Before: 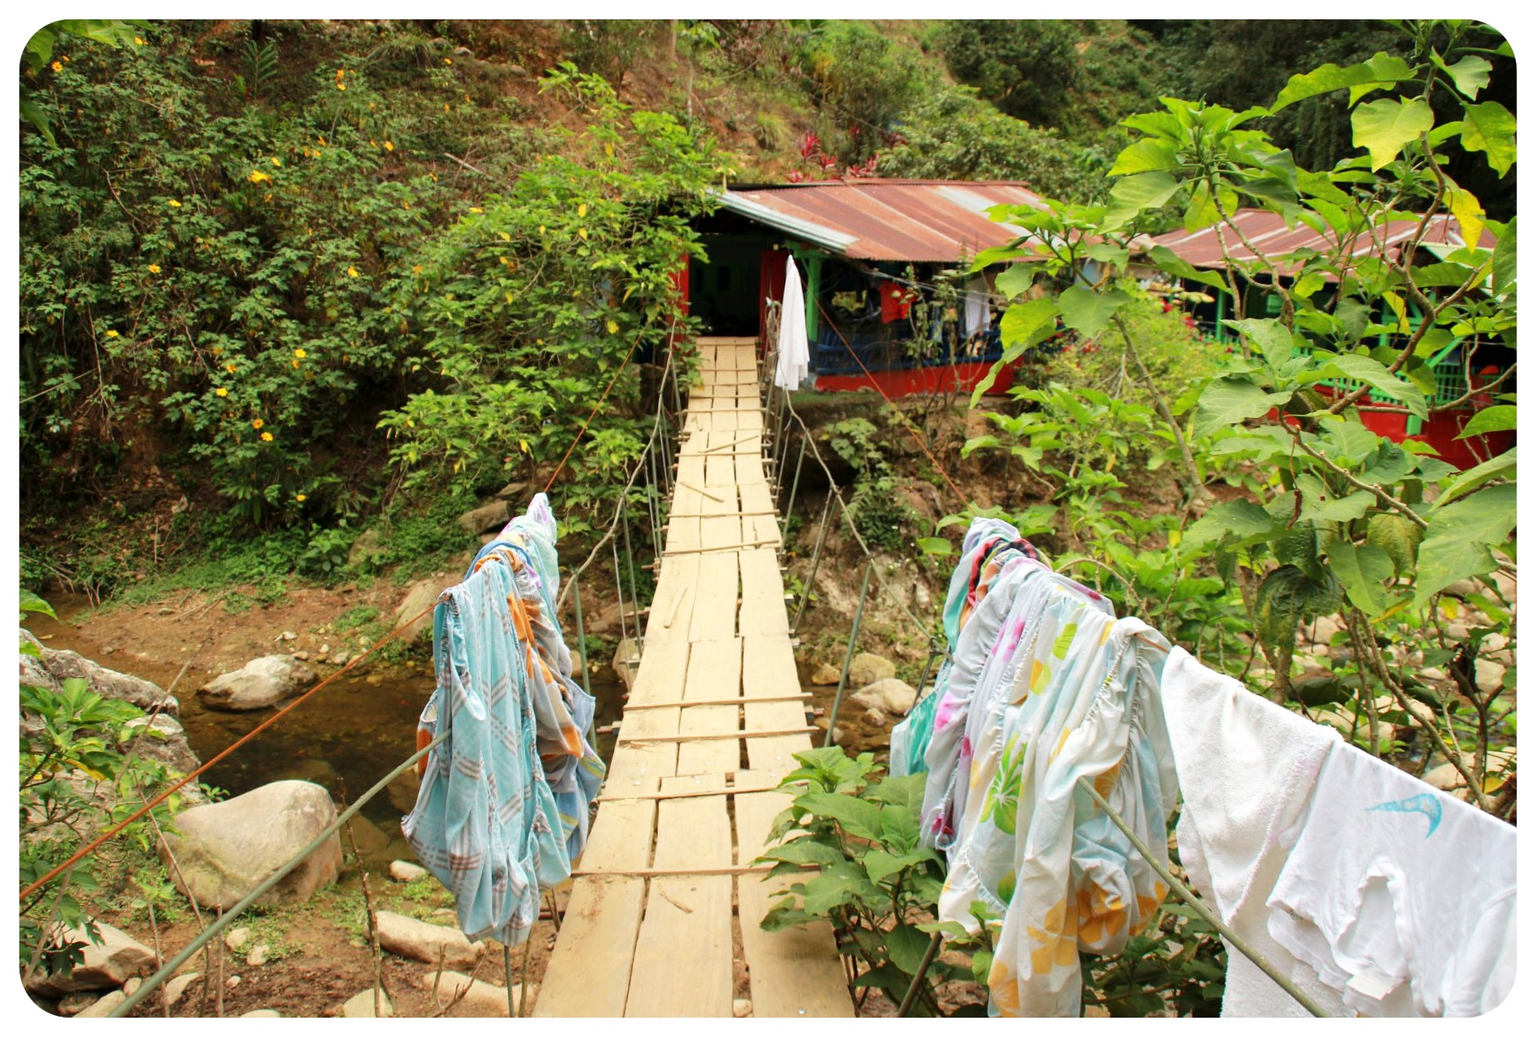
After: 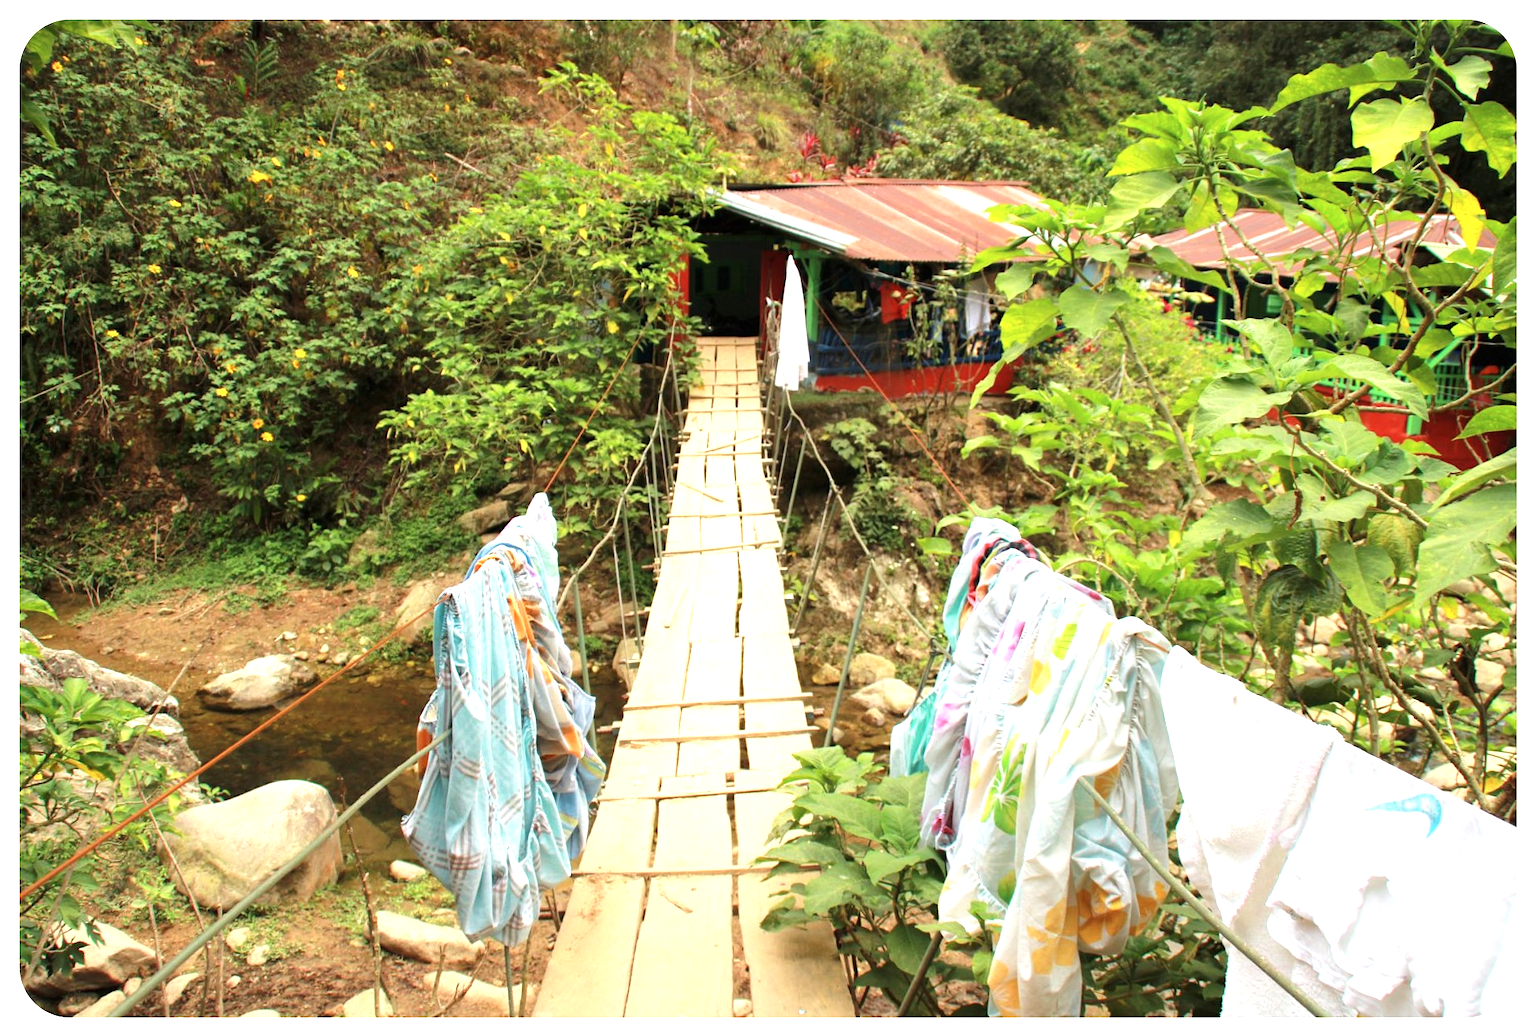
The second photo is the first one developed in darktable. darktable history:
contrast brightness saturation: saturation -0.058
exposure: black level correction 0, exposure 0.702 EV, compensate highlight preservation false
